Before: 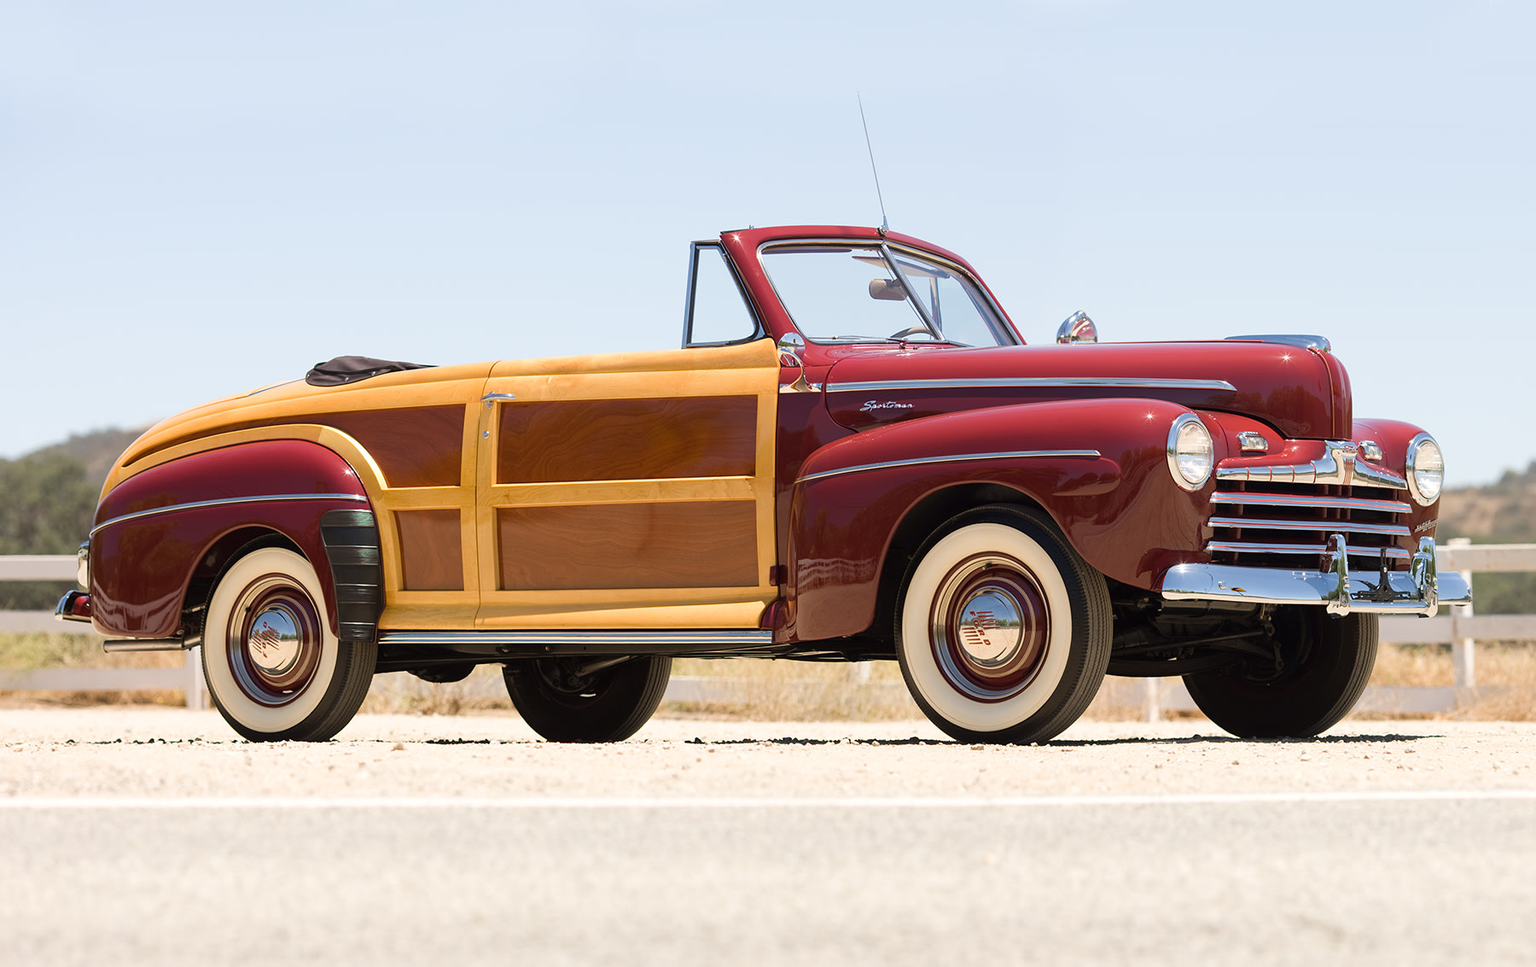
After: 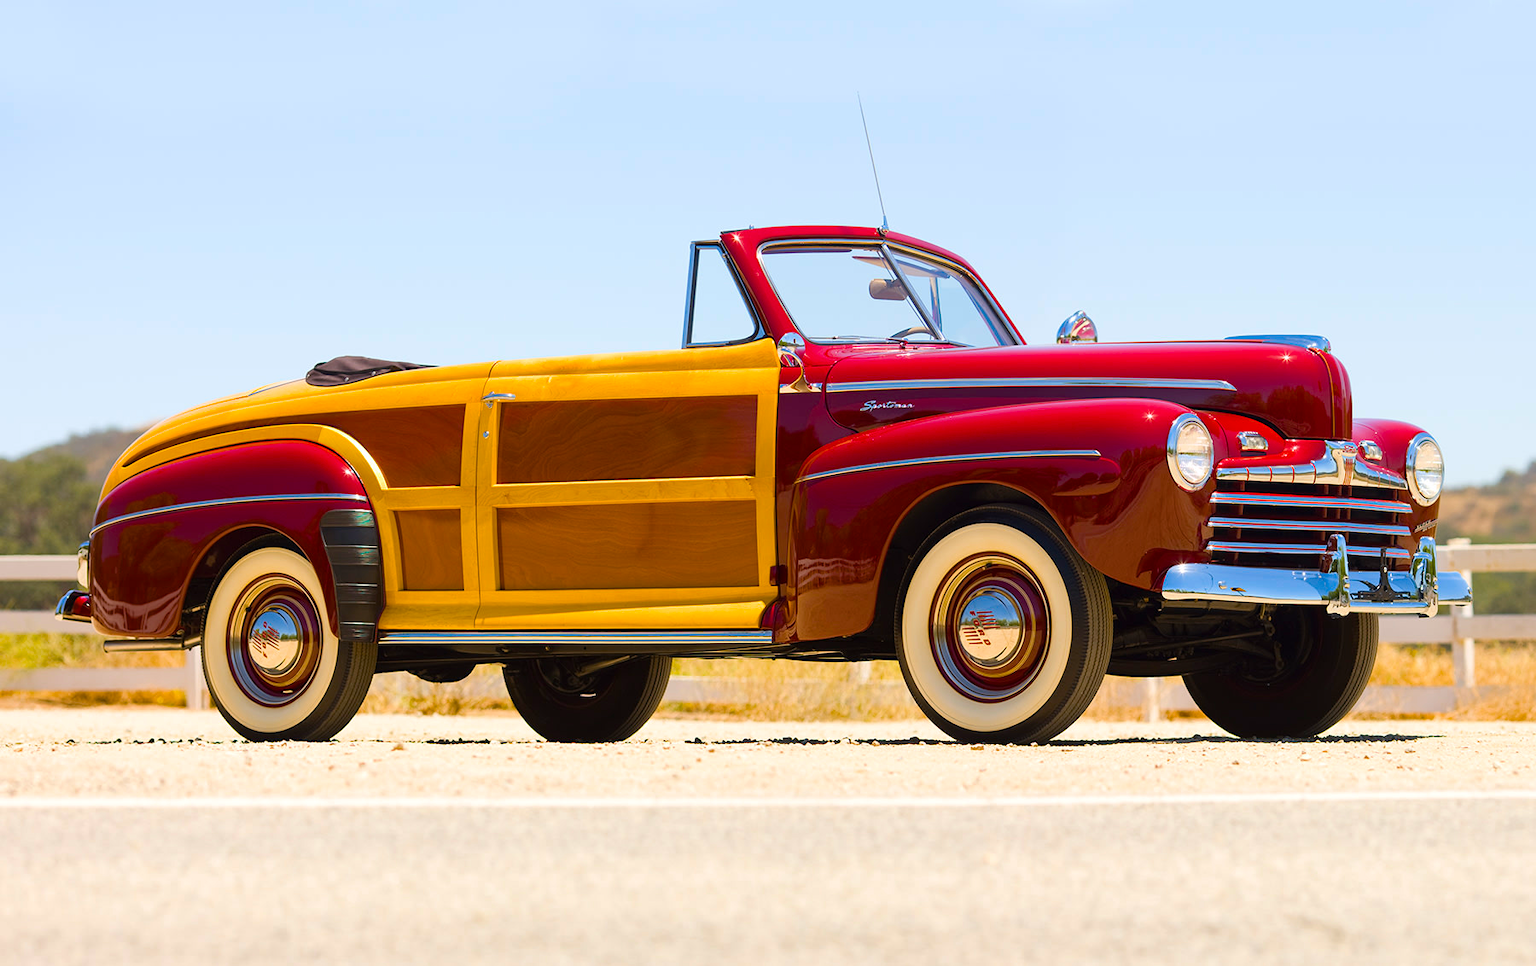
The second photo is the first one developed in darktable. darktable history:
color balance rgb: linear chroma grading › global chroma 40.8%, perceptual saturation grading › global saturation 30.92%
